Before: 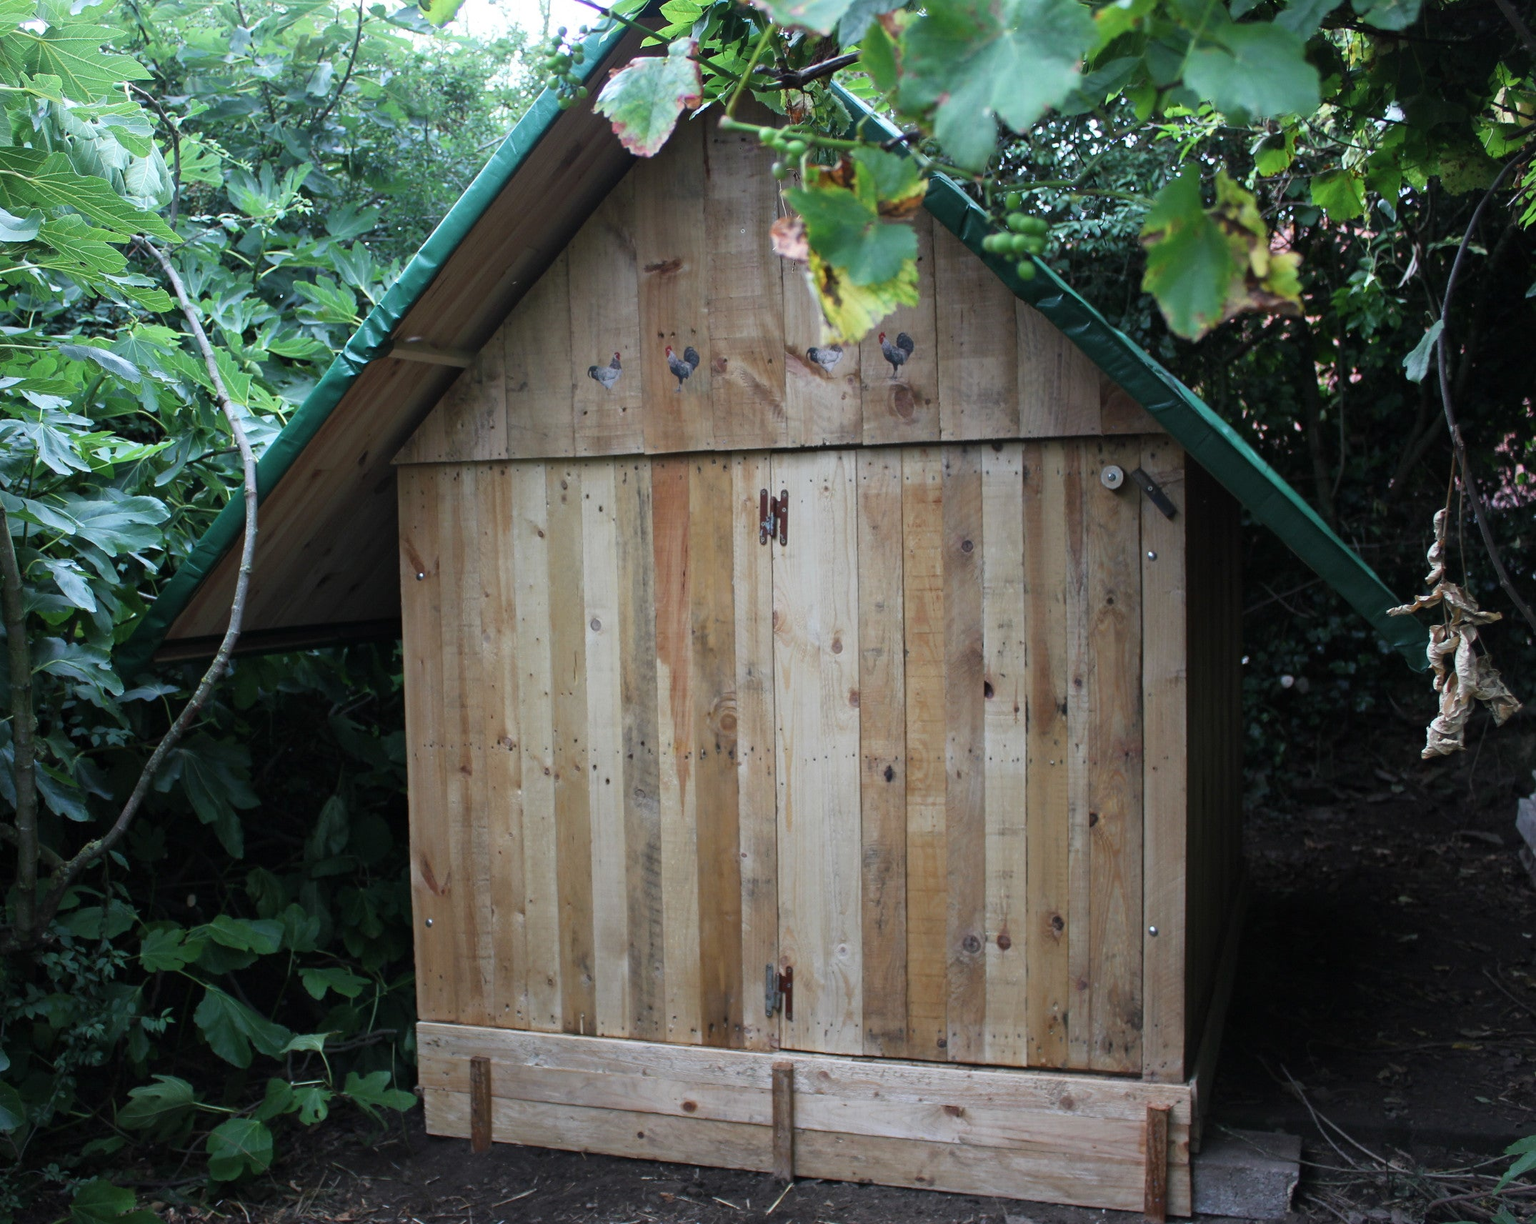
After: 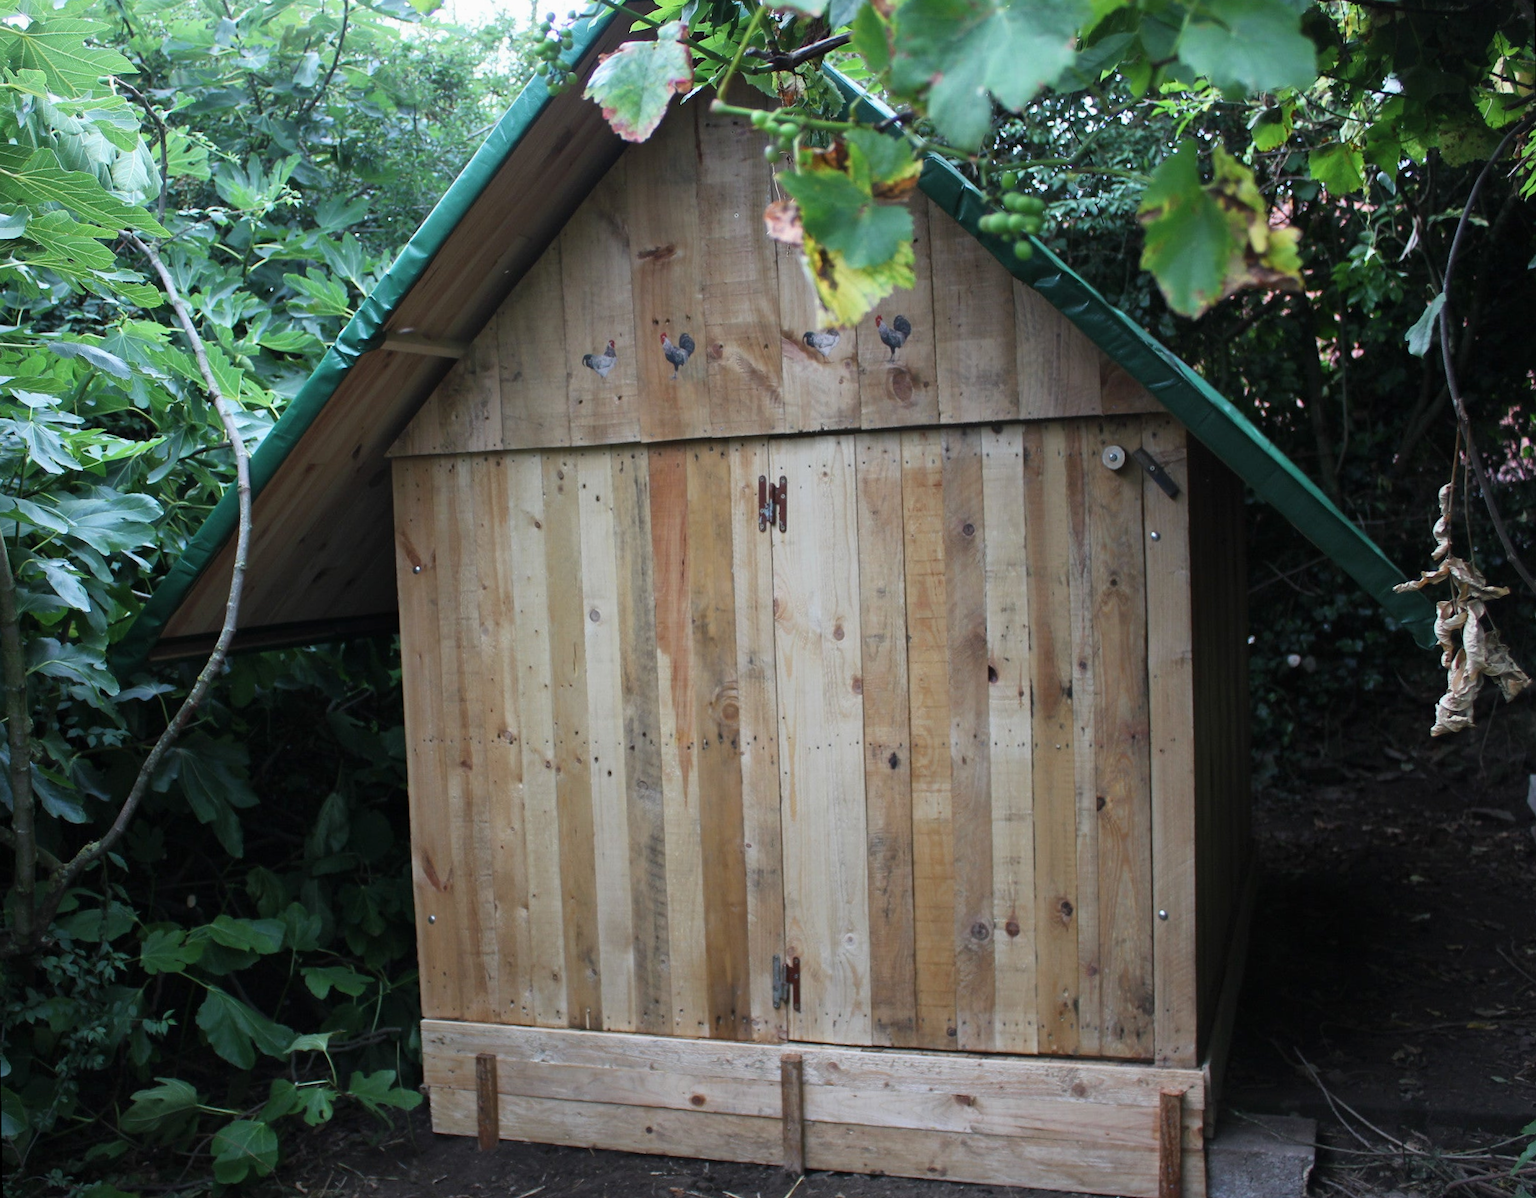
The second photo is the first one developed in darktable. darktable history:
exposure: exposure -0.05 EV
rotate and perspective: rotation -1°, crop left 0.011, crop right 0.989, crop top 0.025, crop bottom 0.975
base curve: curves: ch0 [(0, 0) (0.472, 0.508) (1, 1)]
